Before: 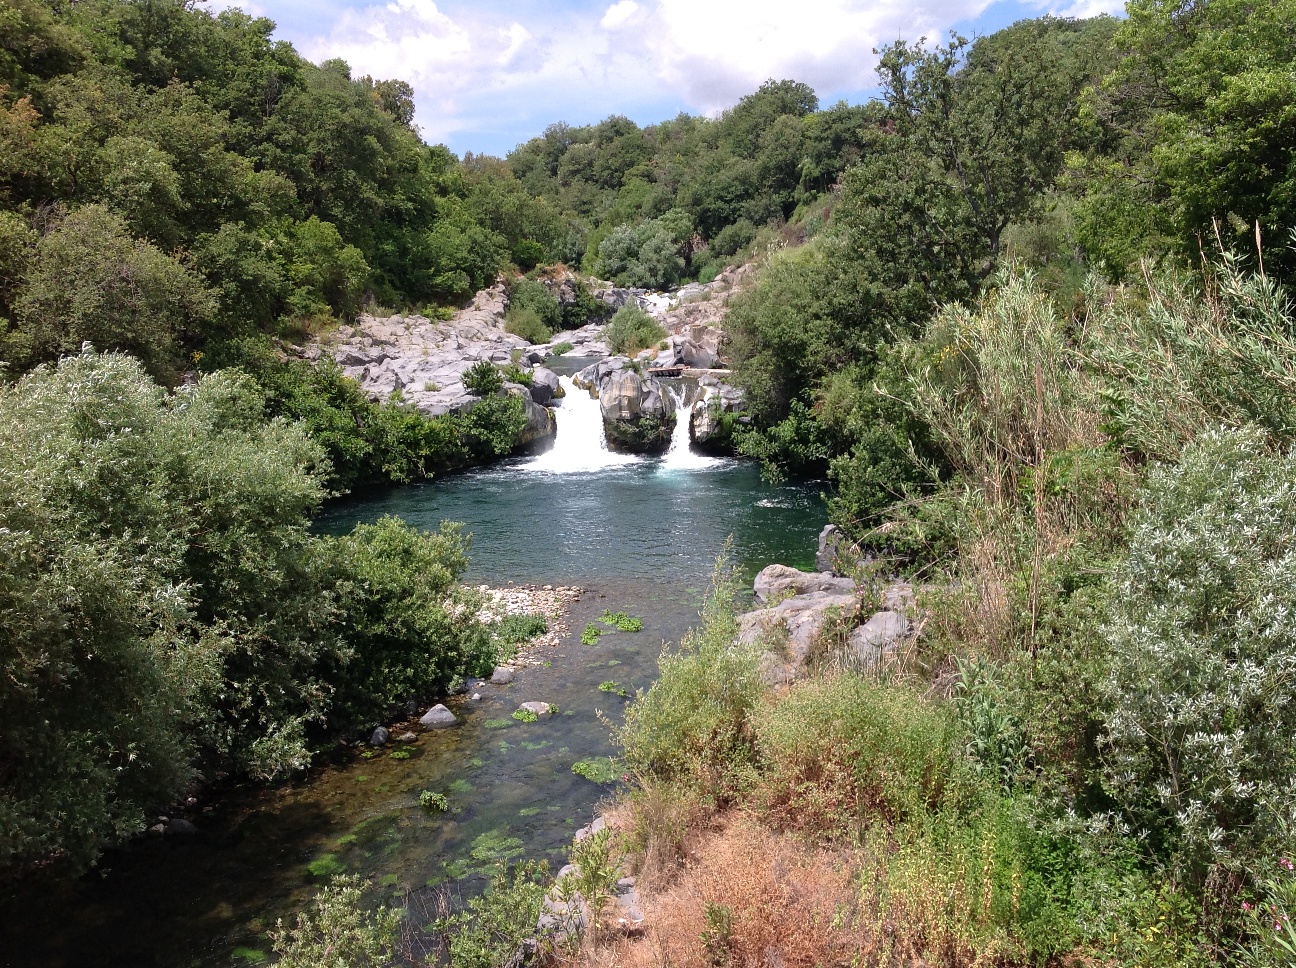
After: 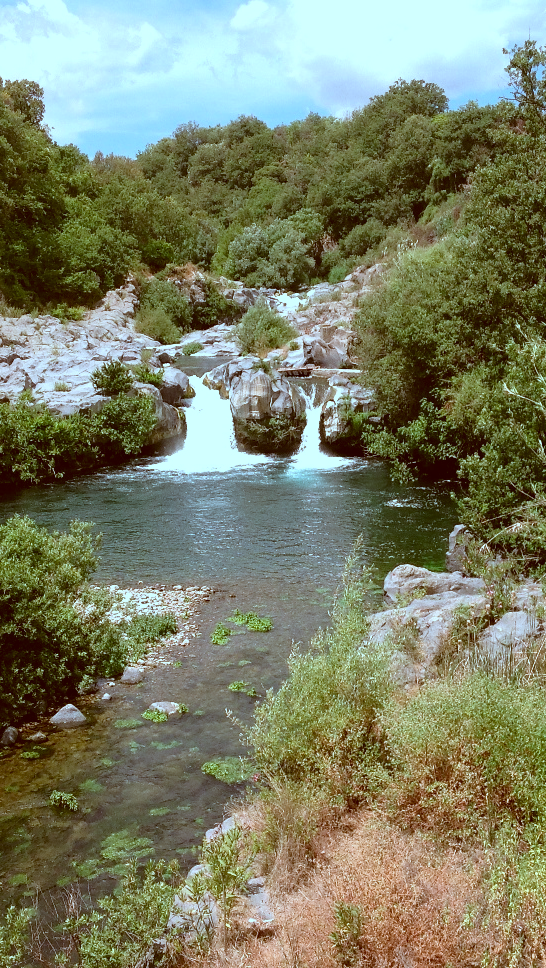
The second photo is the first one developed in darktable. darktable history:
crop: left 28.583%, right 29.231%
color correction: highlights a* -14.62, highlights b* -16.22, shadows a* 10.12, shadows b* 29.4
white balance: red 1.004, blue 1.024
